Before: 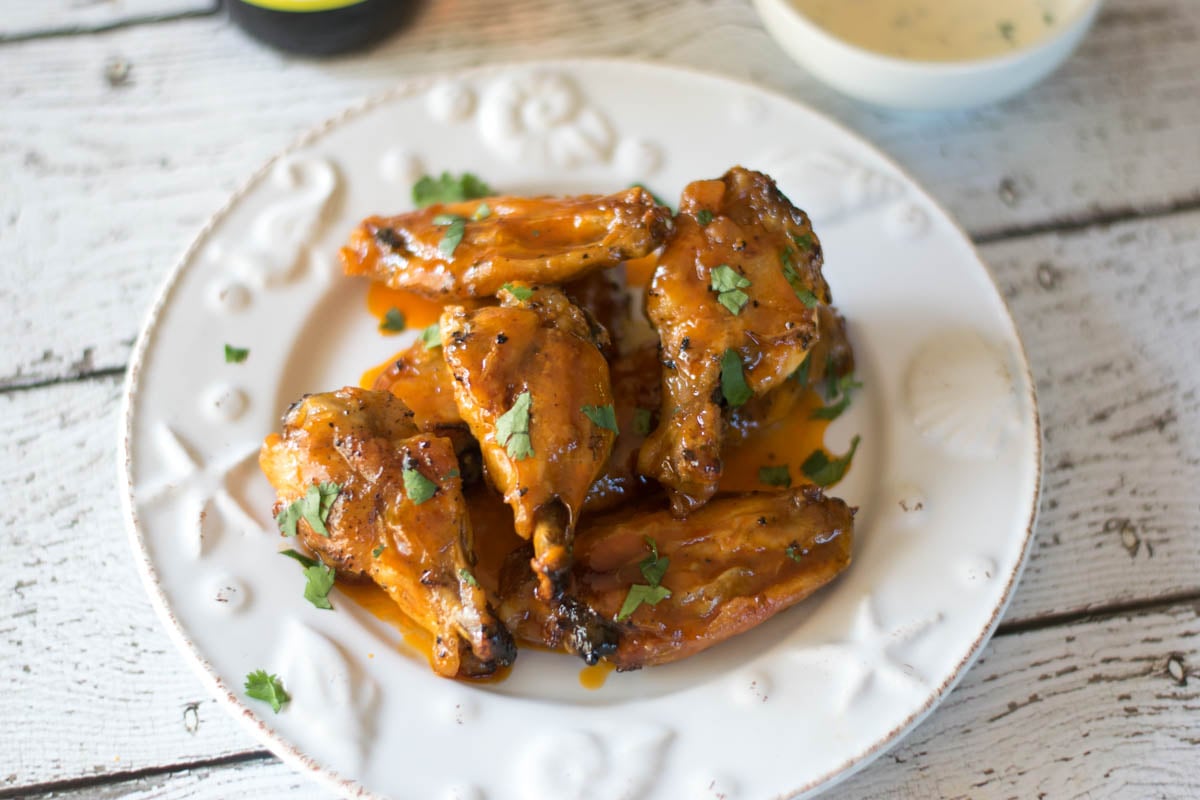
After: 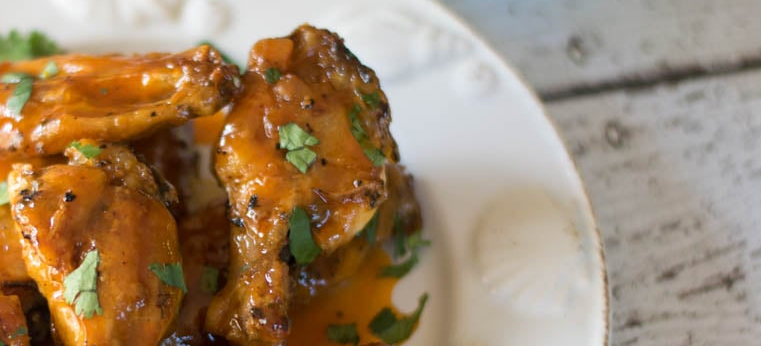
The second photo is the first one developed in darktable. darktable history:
crop: left 36.061%, top 17.799%, right 0.443%, bottom 38.876%
